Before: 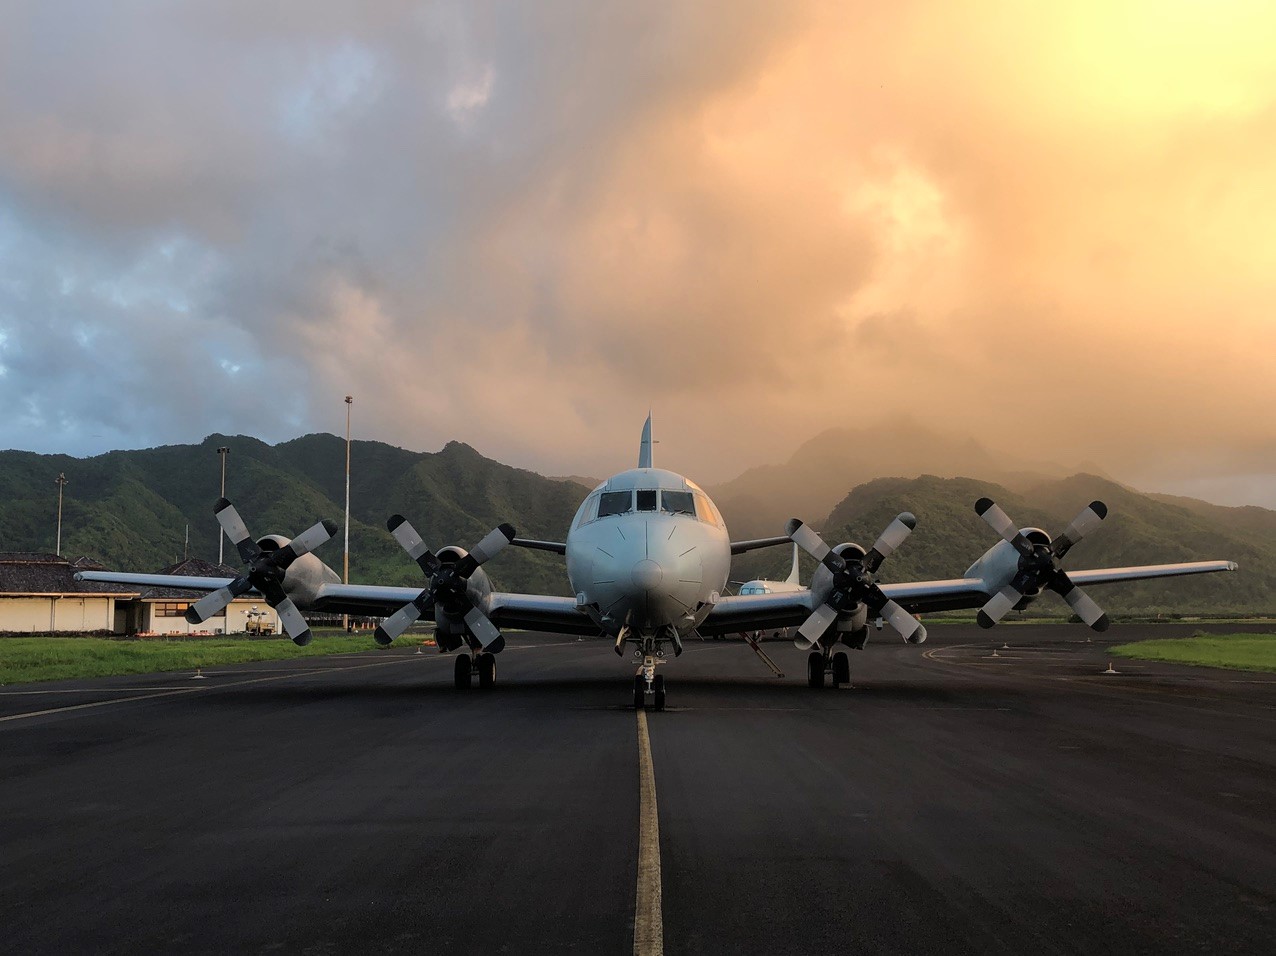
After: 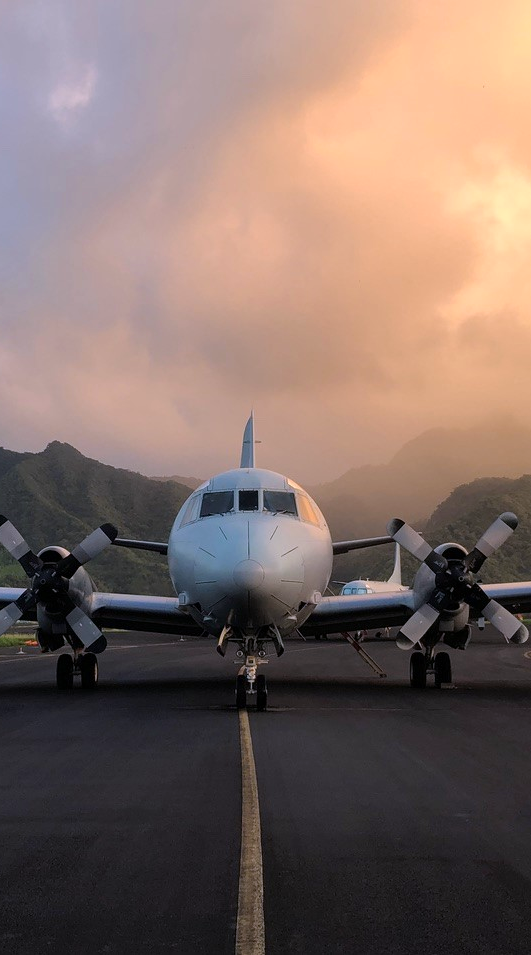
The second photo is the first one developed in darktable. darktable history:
crop: left 31.235%, right 27.134%
color balance rgb: perceptual saturation grading › global saturation 0.389%, global vibrance 6.117%
color calibration: output R [1.063, -0.012, -0.003, 0], output B [-0.079, 0.047, 1, 0], illuminant F (fluorescent), F source F9 (Cool White Deluxe 4150 K) – high CRI, x 0.374, y 0.373, temperature 4162.82 K
